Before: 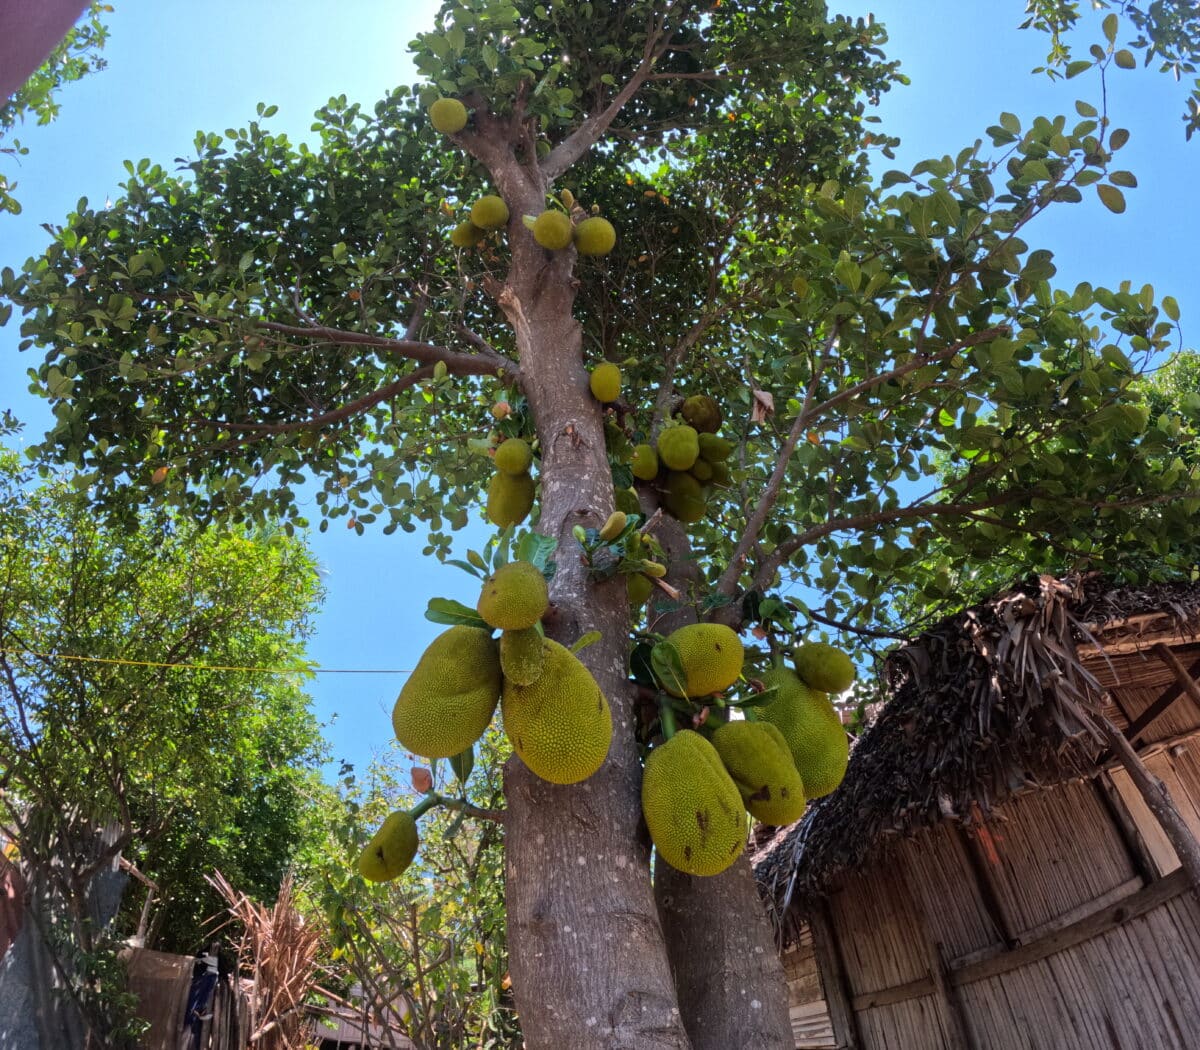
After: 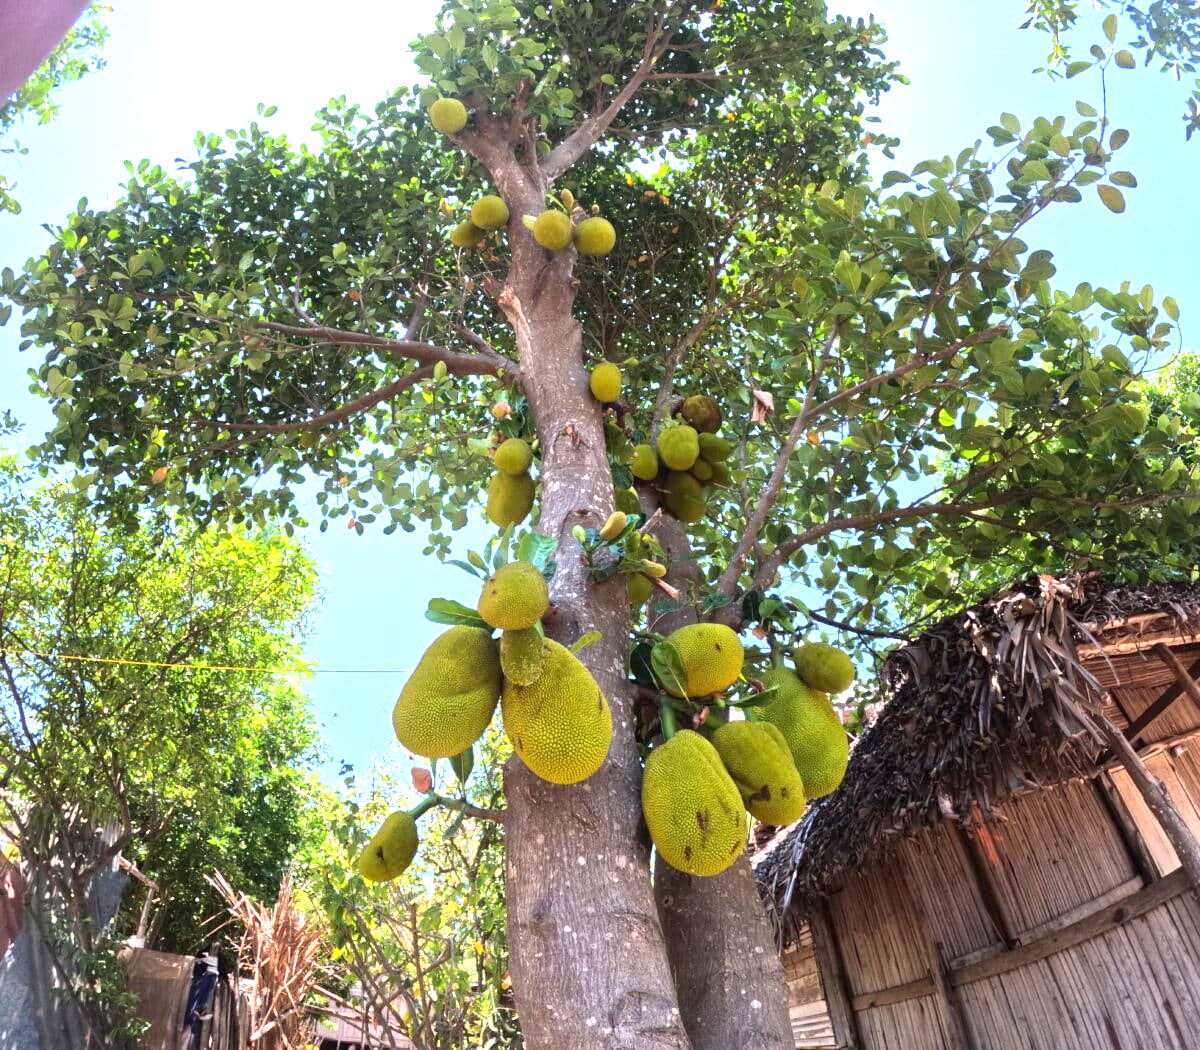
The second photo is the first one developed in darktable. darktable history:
exposure: black level correction 0, exposure 1.45 EV, compensate exposure bias true, compensate highlight preservation false
tone equalizer: on, module defaults
